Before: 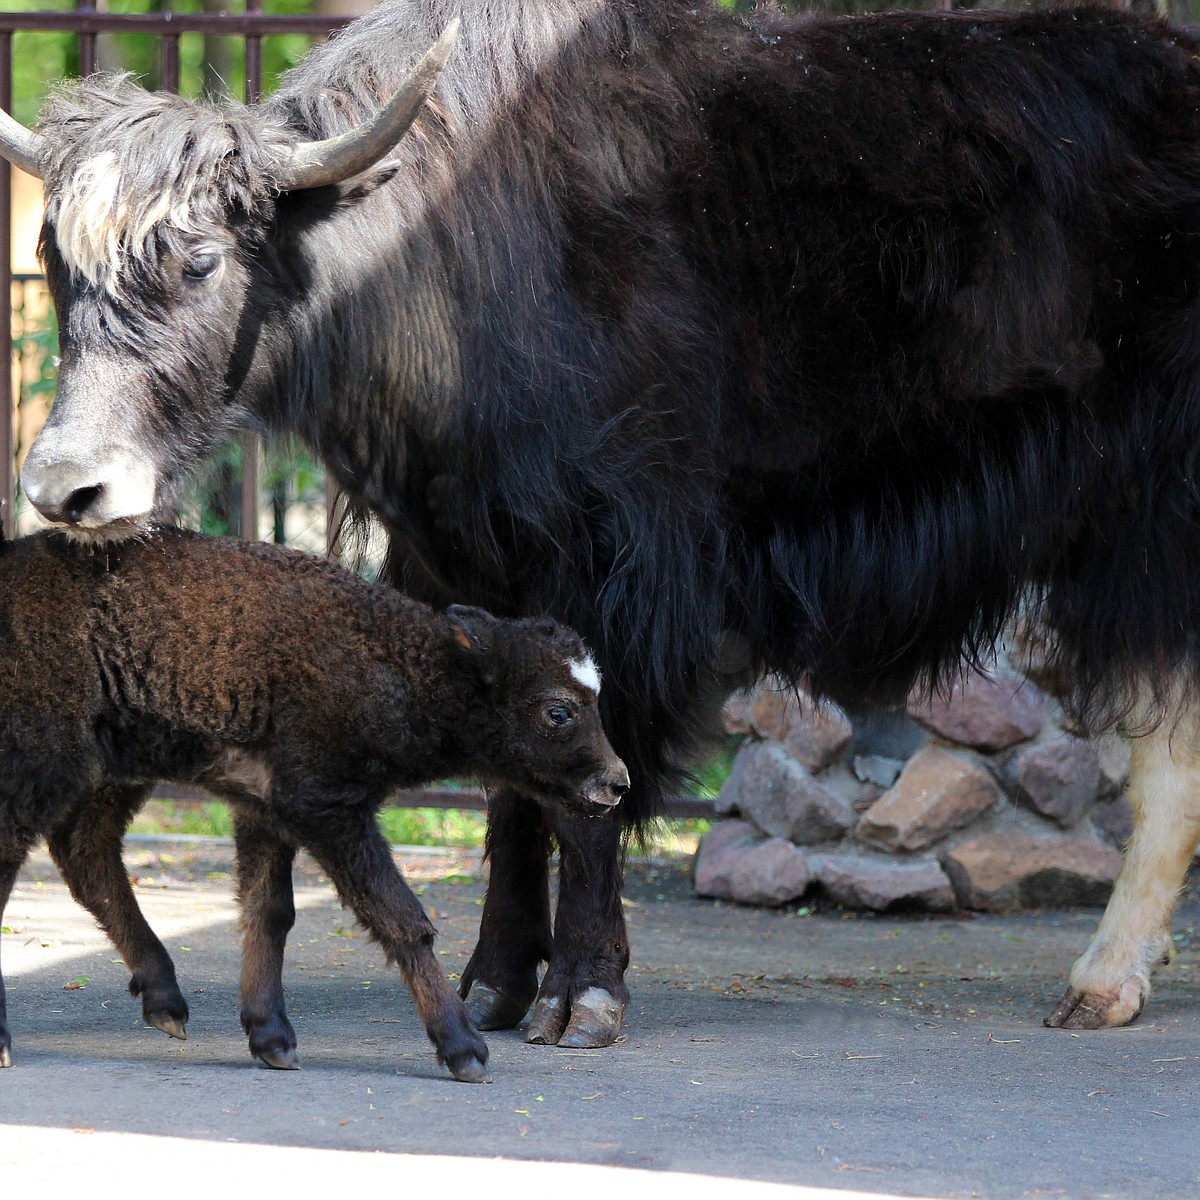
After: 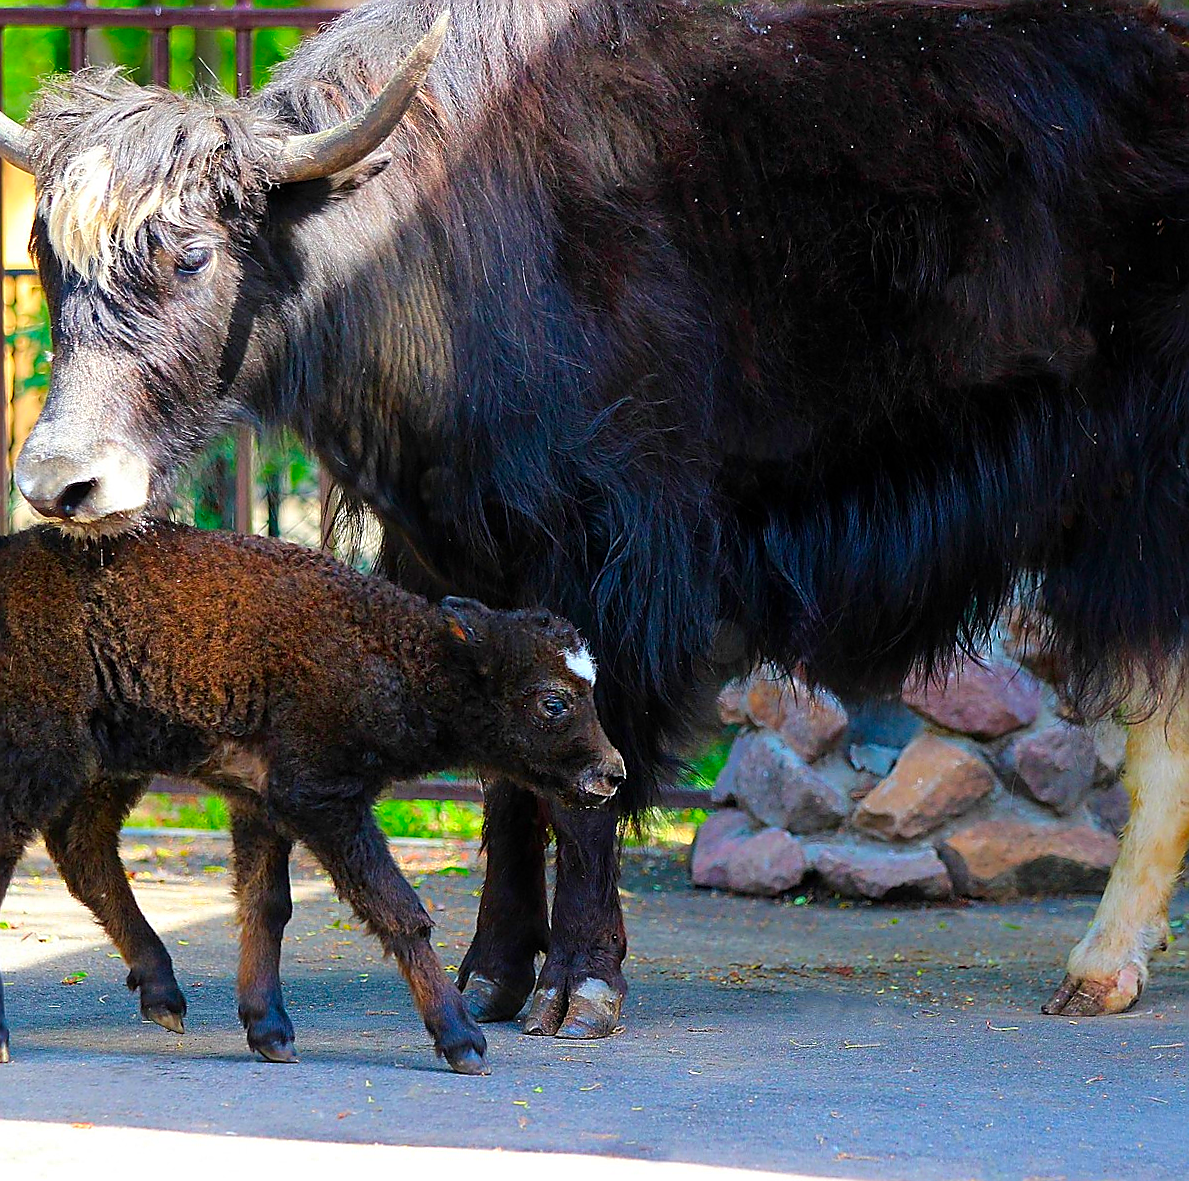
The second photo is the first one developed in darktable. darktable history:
color correction: saturation 2.15
rotate and perspective: rotation -0.45°, automatic cropping original format, crop left 0.008, crop right 0.992, crop top 0.012, crop bottom 0.988
sharpen: radius 1.4, amount 1.25, threshold 0.7
